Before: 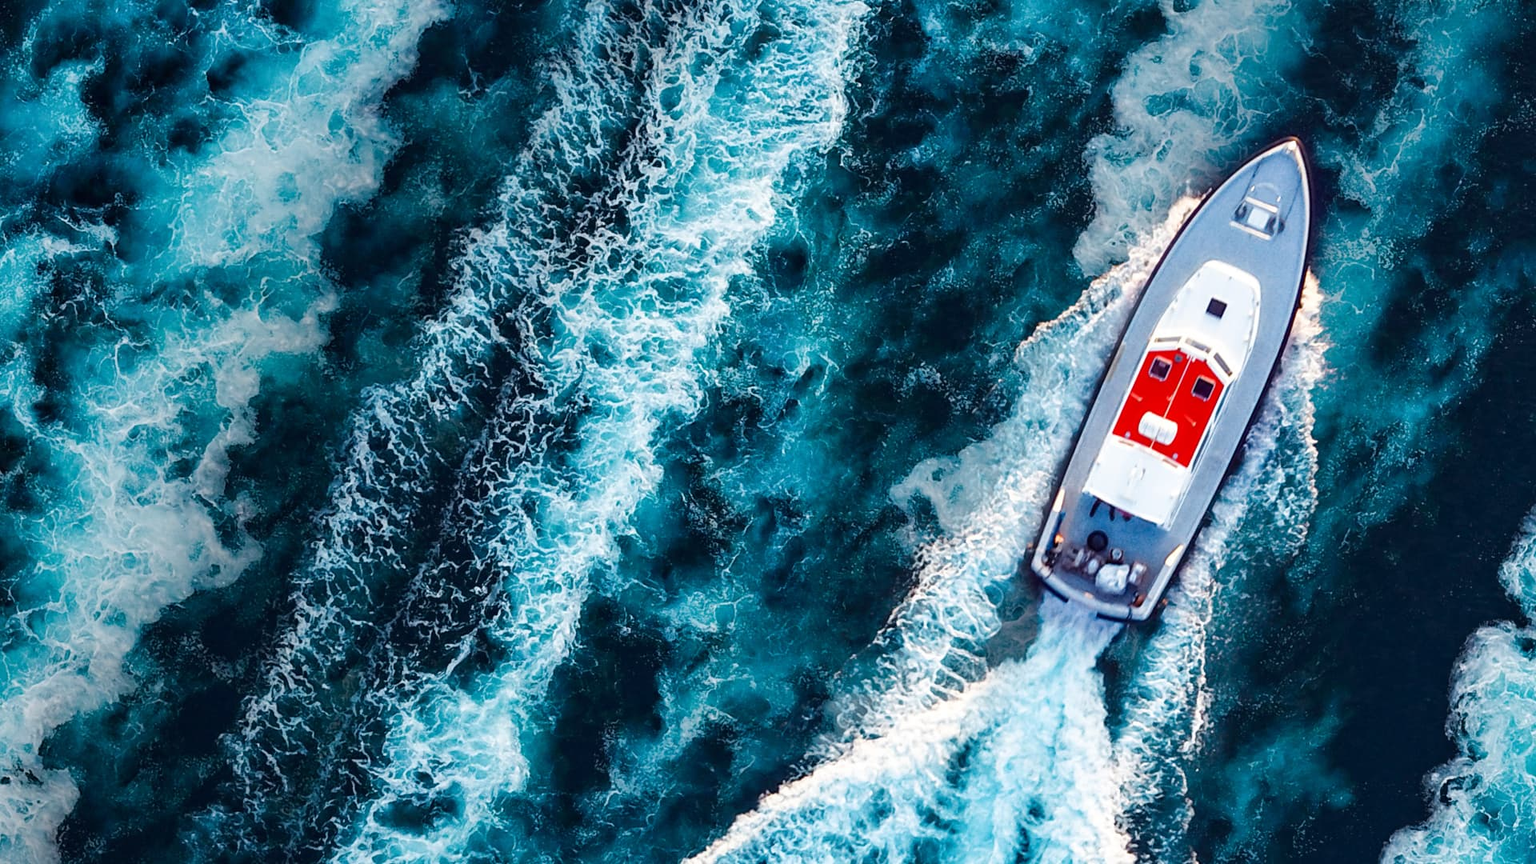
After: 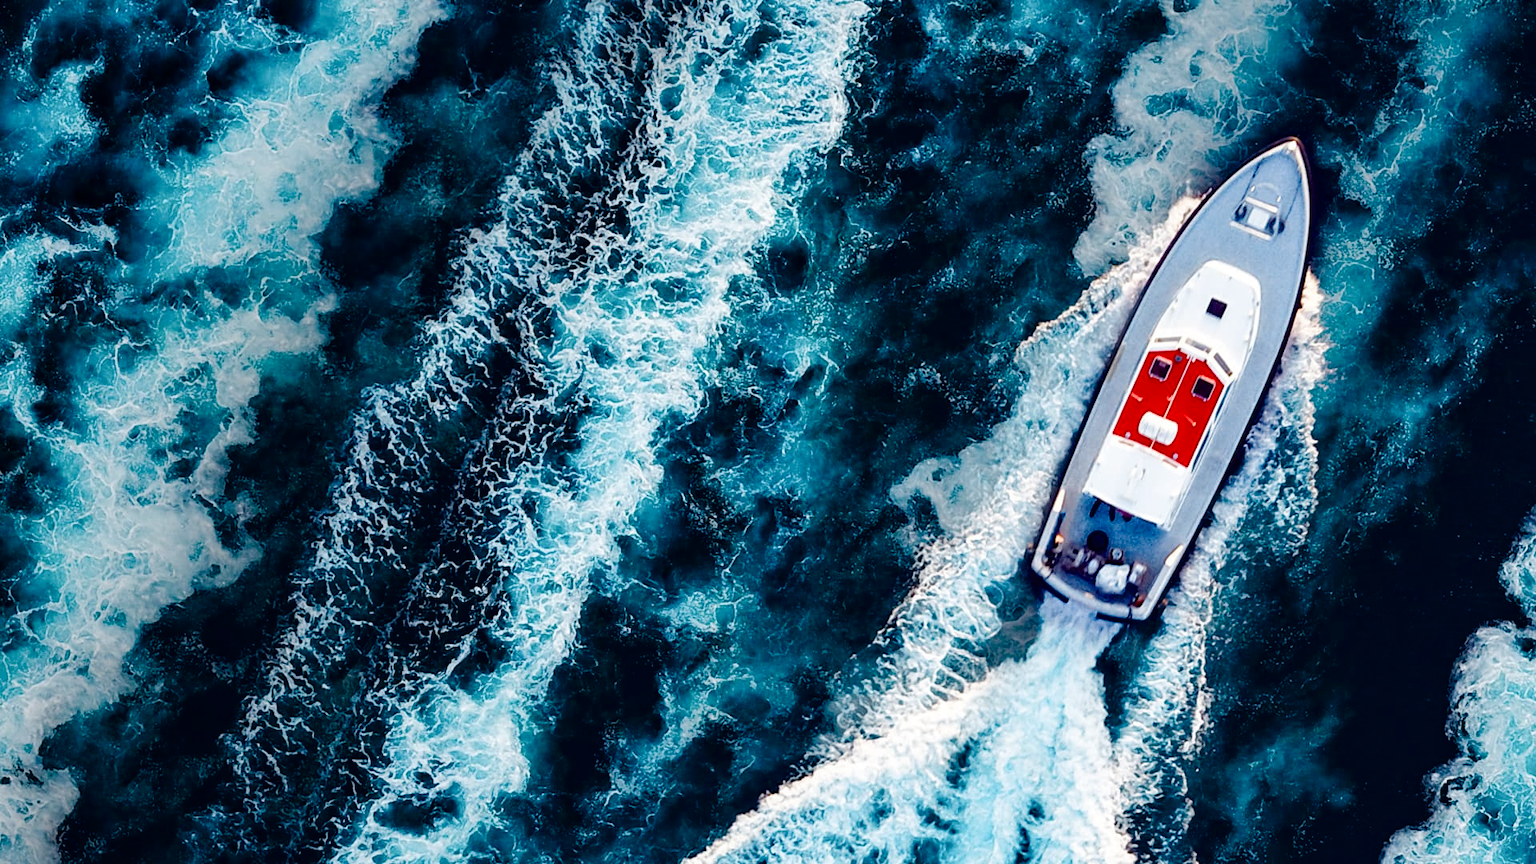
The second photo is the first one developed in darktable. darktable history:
color balance rgb: perceptual saturation grading › global saturation 20%, perceptual saturation grading › highlights -49.743%, perceptual saturation grading › shadows 25.797%, saturation formula JzAzBz (2021)
